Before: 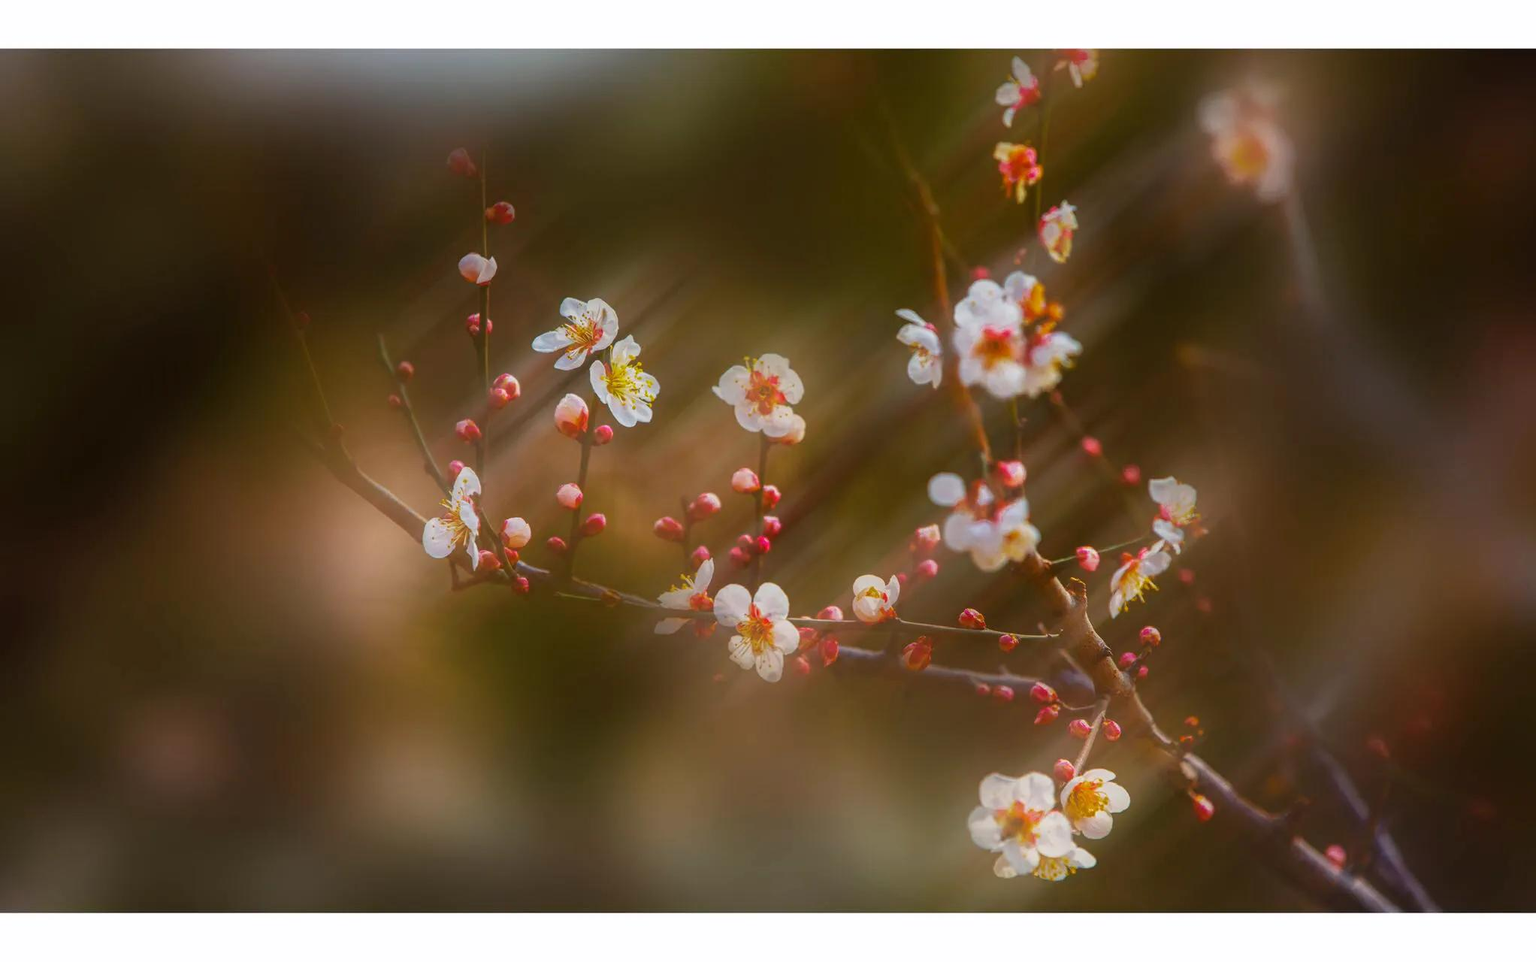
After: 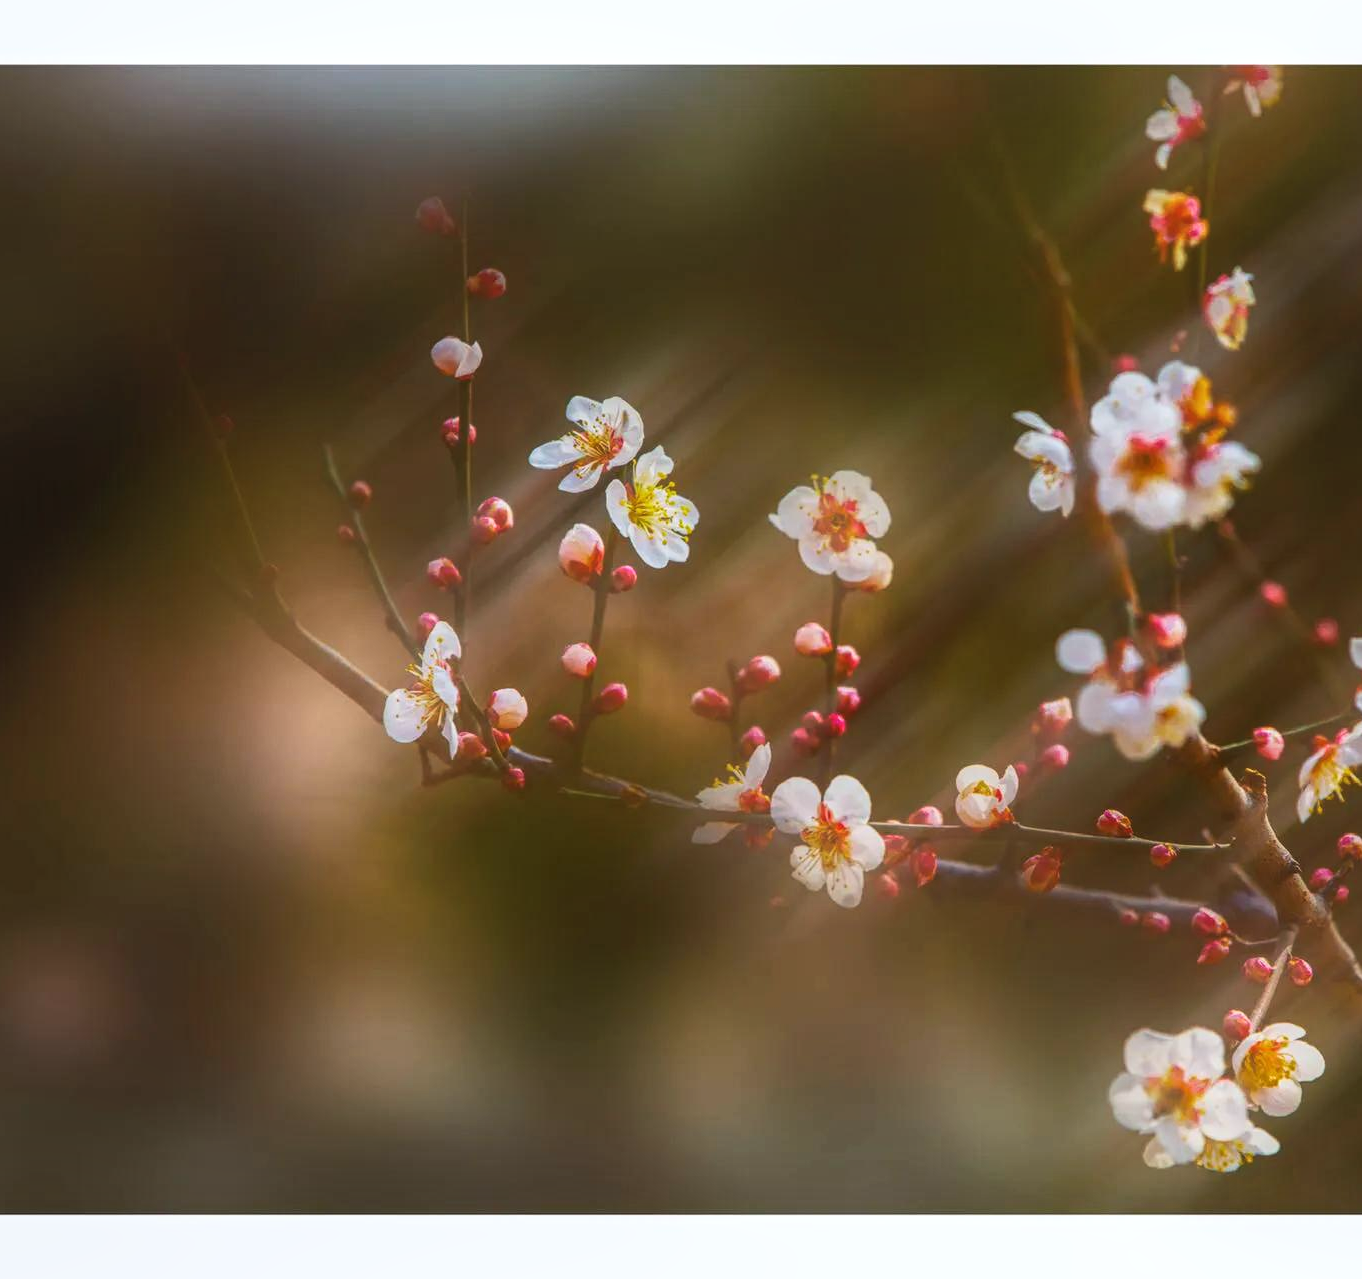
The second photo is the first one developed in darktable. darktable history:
levels: levels [0, 0.48, 0.961]
crop and rotate: left 8.786%, right 24.548%
local contrast: detail 110%
white balance: red 0.982, blue 1.018
tone curve: curves: ch0 [(0, 0) (0.339, 0.306) (0.687, 0.706) (1, 1)], color space Lab, linked channels, preserve colors none
